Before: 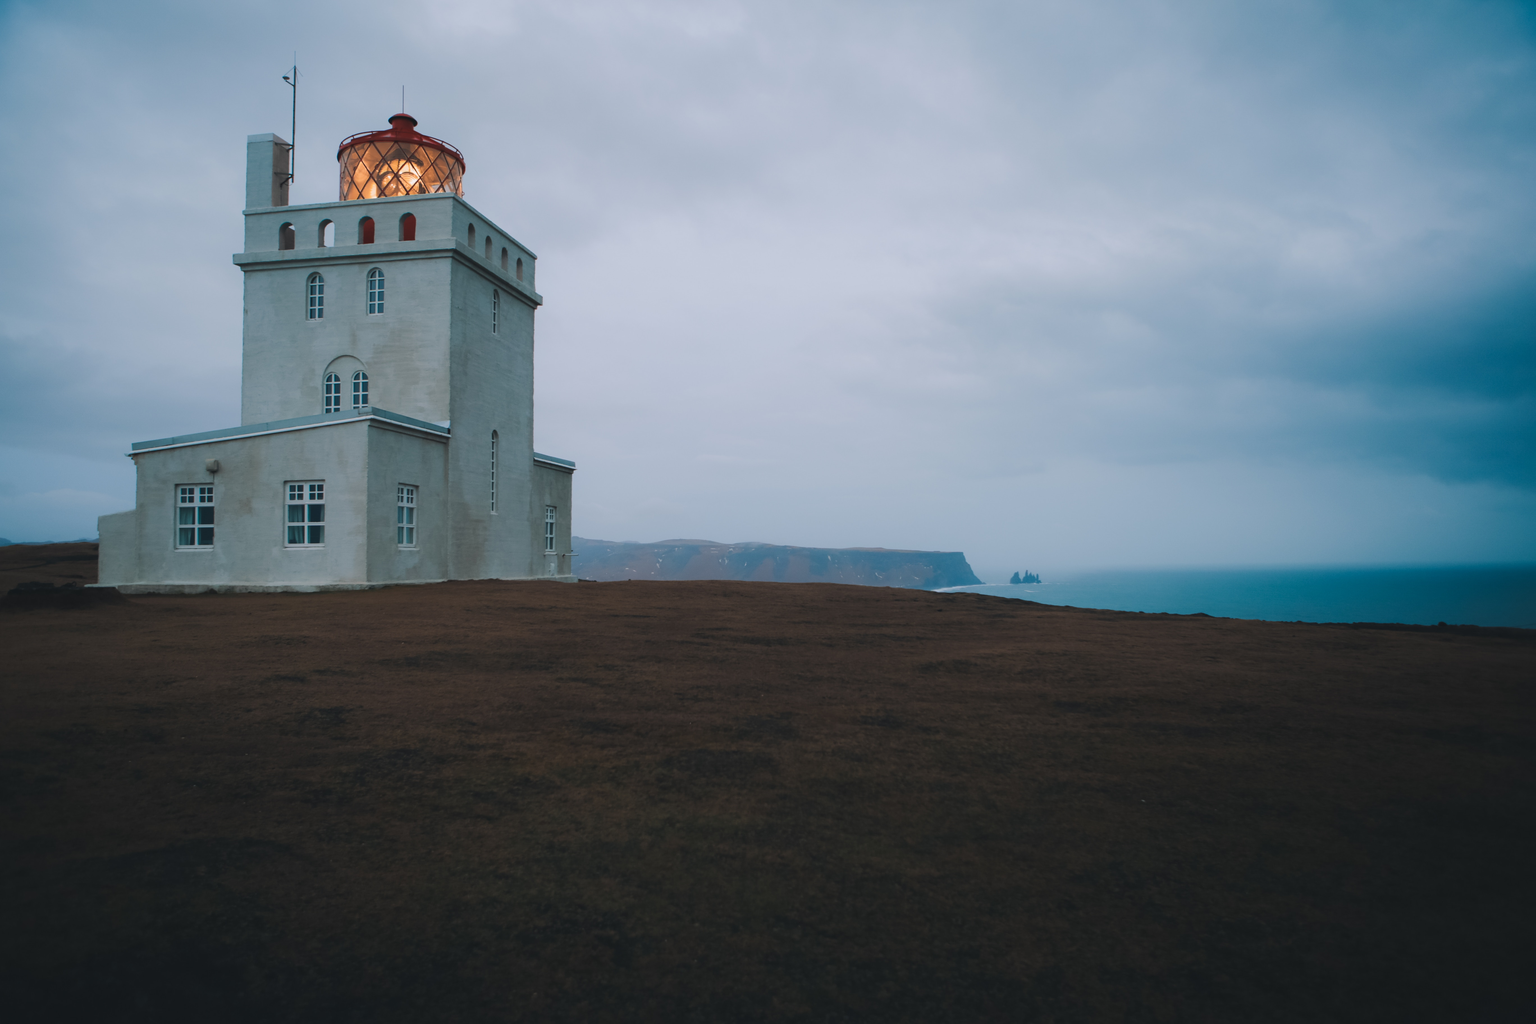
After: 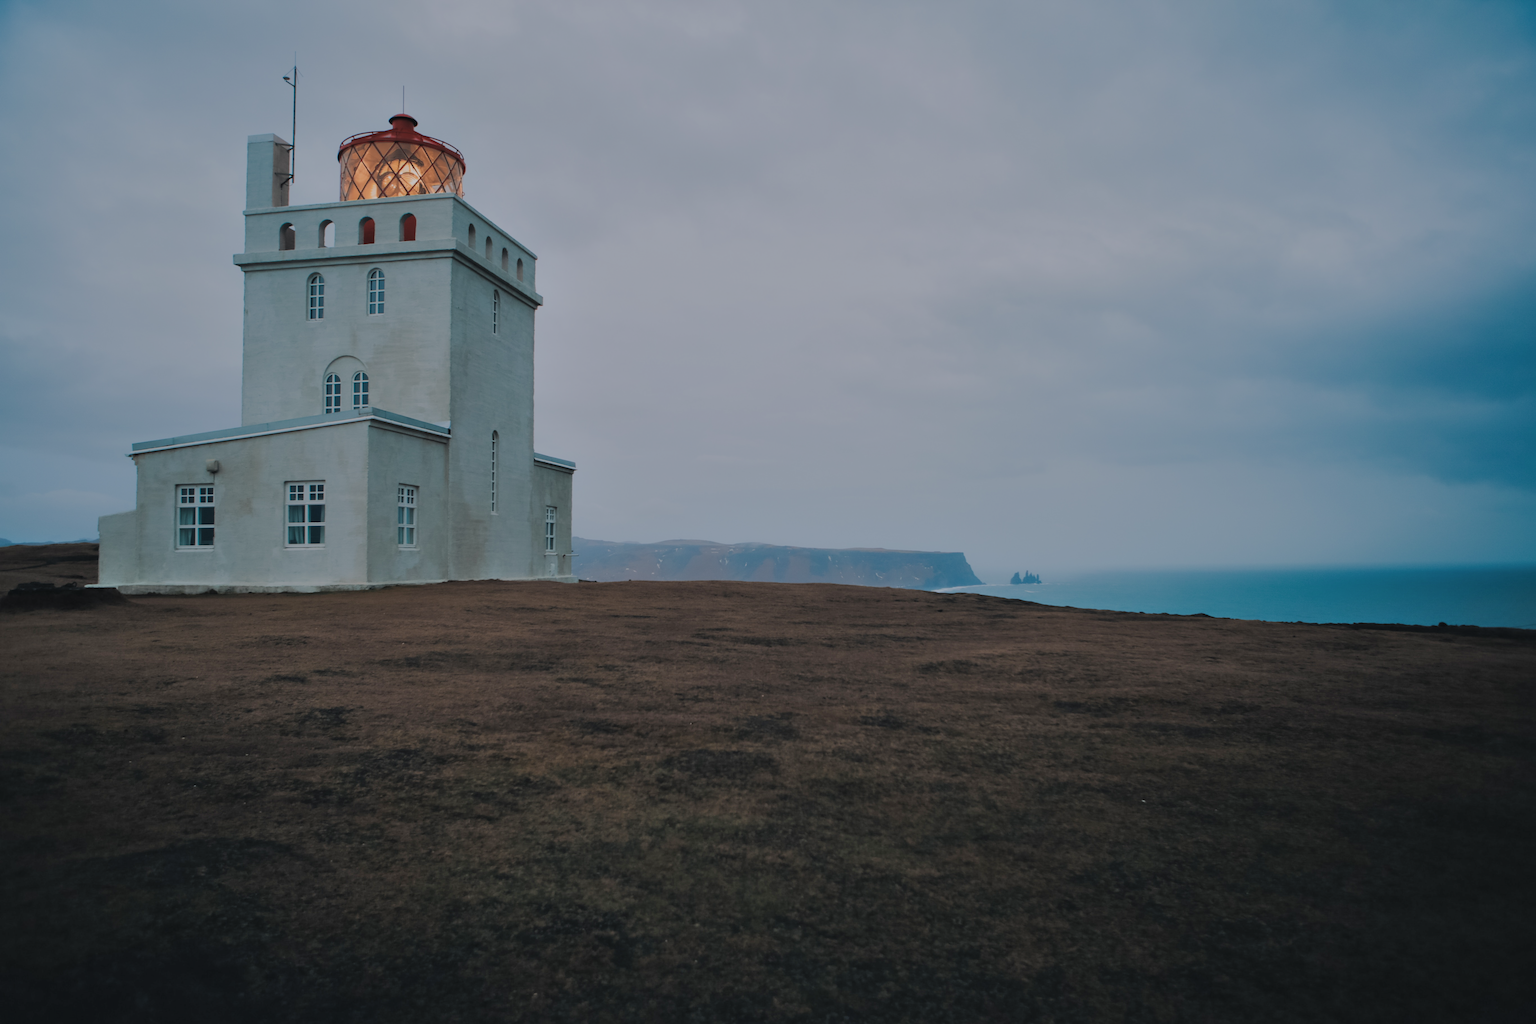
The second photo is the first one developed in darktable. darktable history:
filmic rgb: black relative exposure -6.59 EV, white relative exposure 4.71 EV, hardness 3.13, contrast 0.805
shadows and highlights: highlights color adjustment 0%, low approximation 0.01, soften with gaussian
